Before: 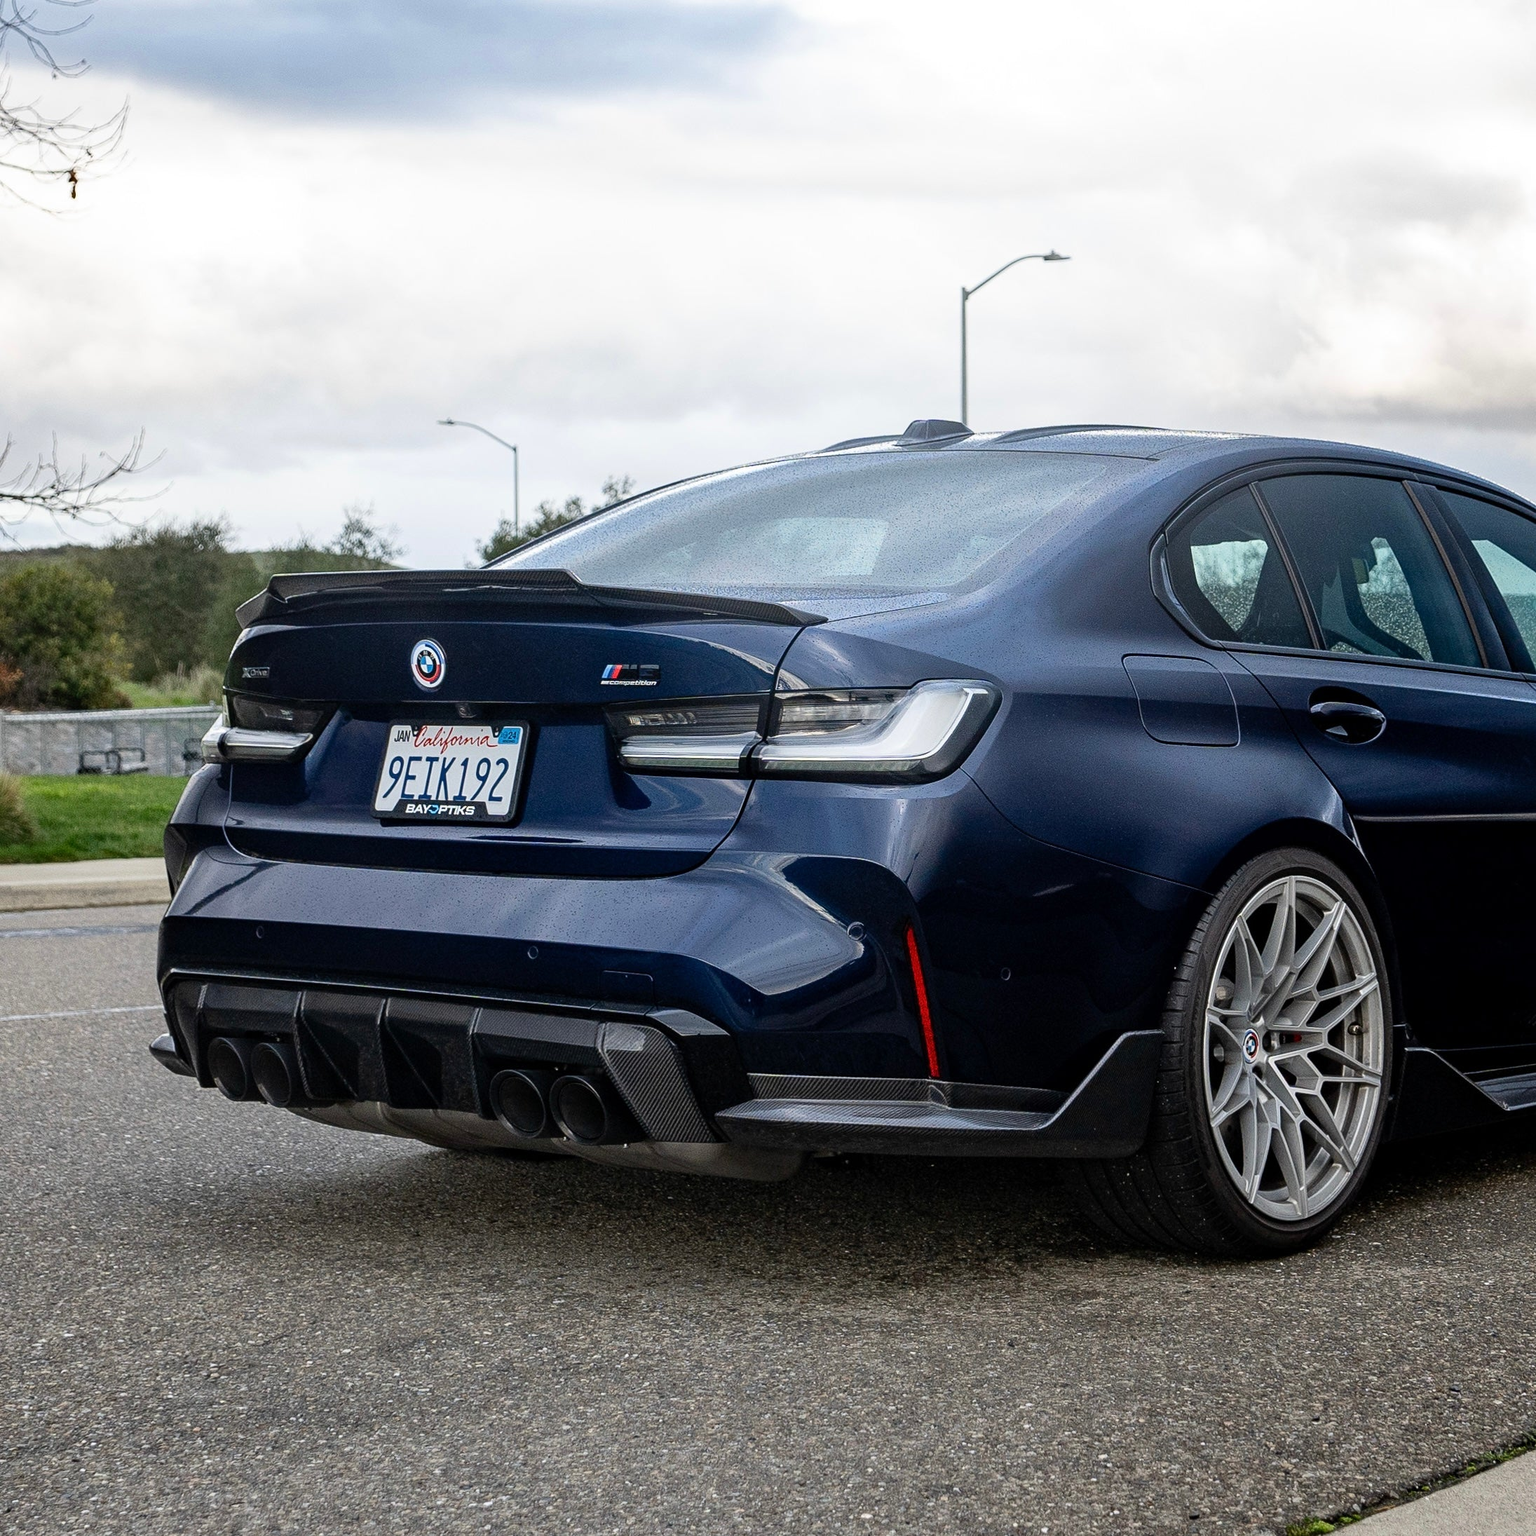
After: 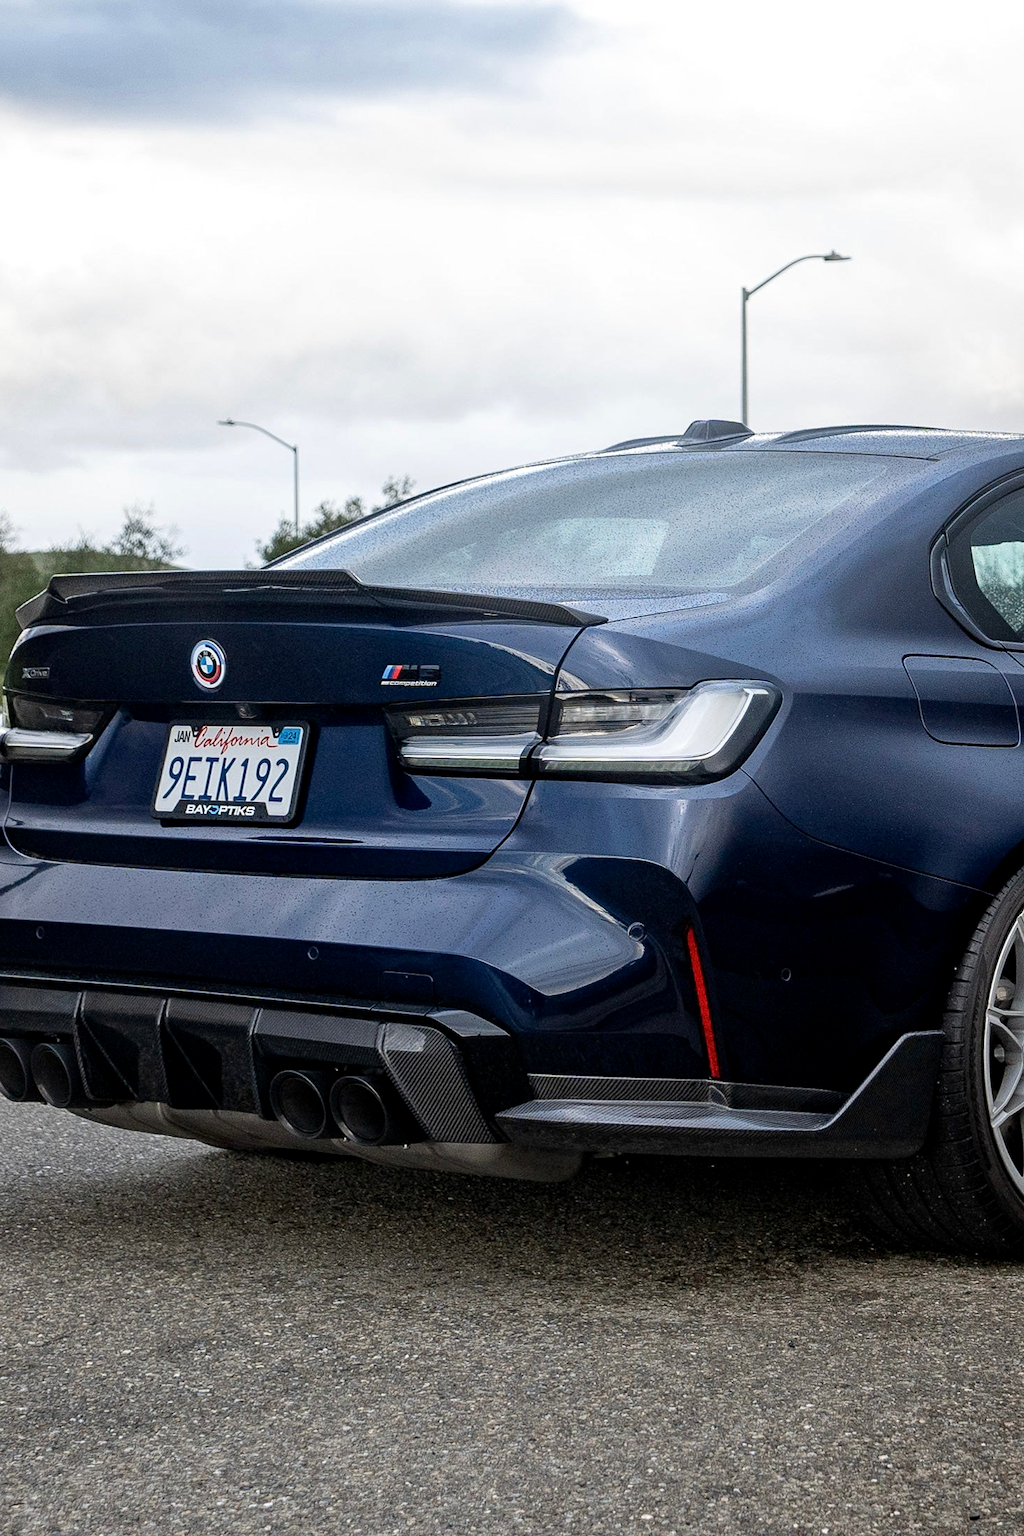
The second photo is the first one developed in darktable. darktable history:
local contrast: highlights 101%, shadows 101%, detail 120%, midtone range 0.2
crop and rotate: left 14.365%, right 18.956%
